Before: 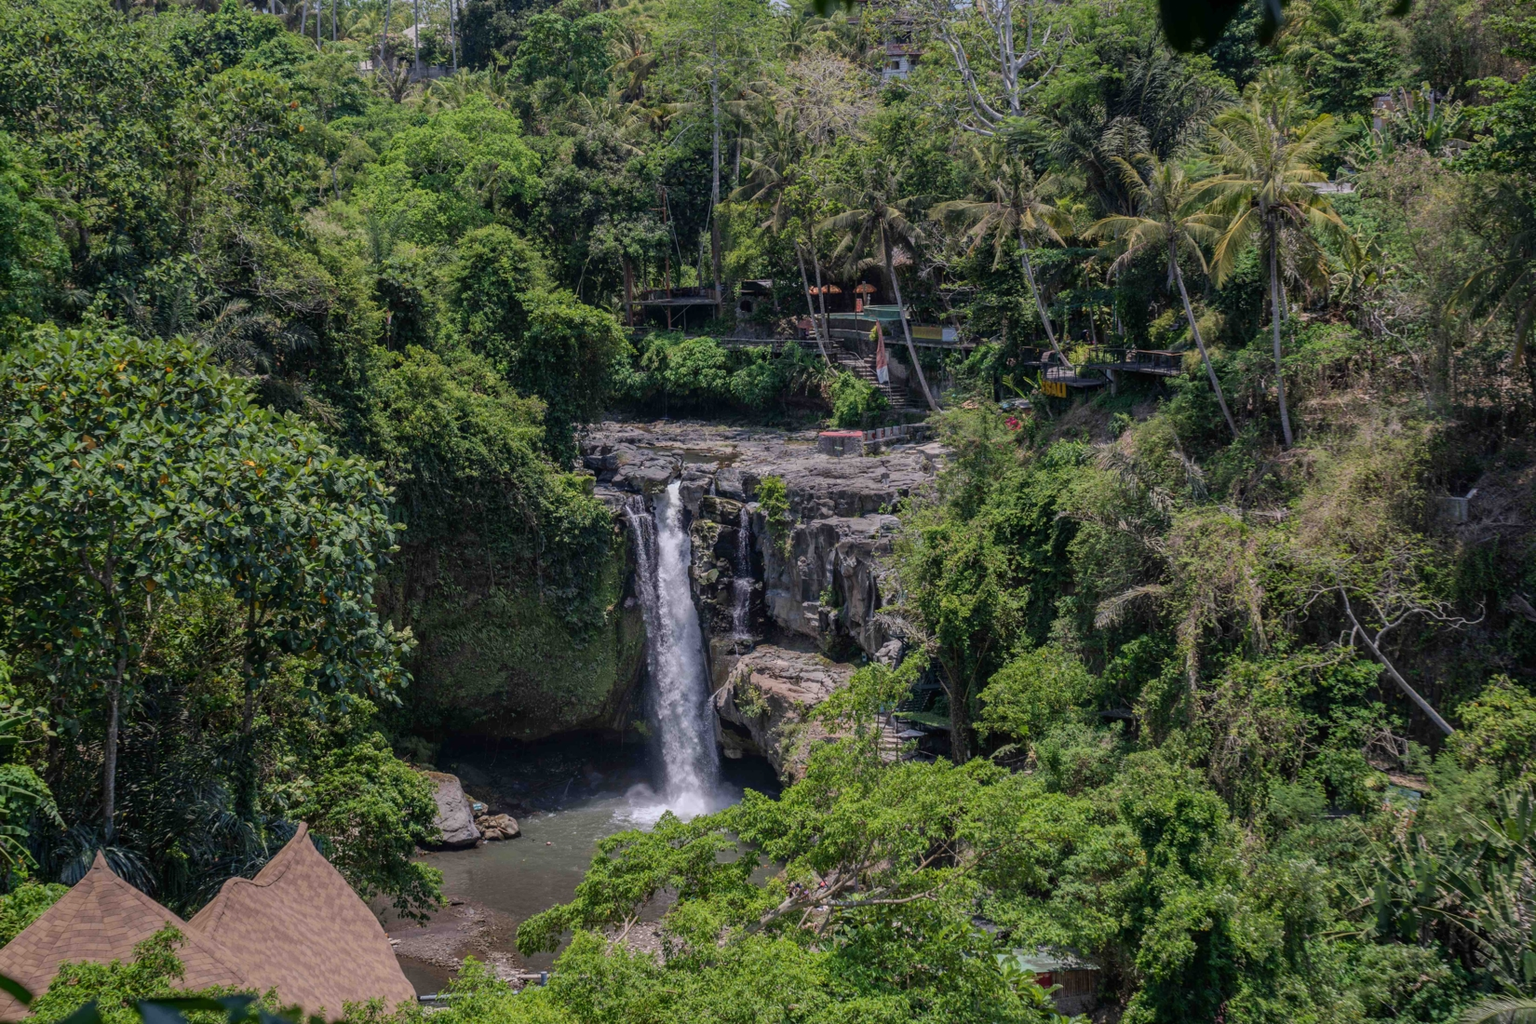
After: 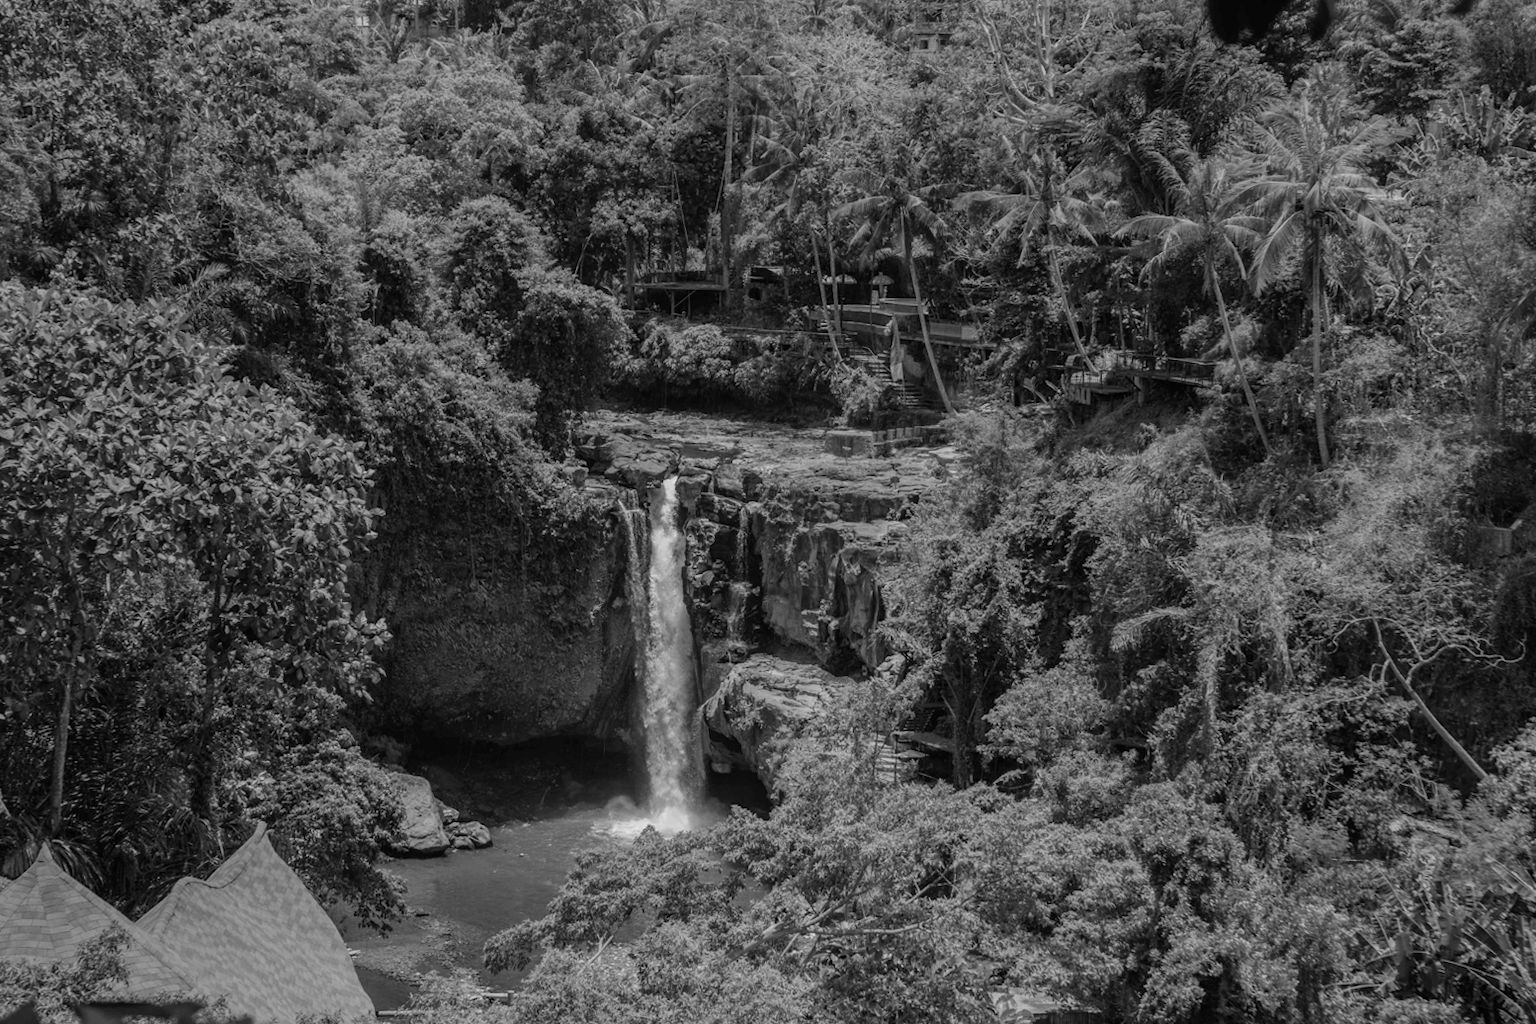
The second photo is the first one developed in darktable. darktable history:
monochrome: a -6.99, b 35.61, size 1.4
crop and rotate: angle -2.38°
